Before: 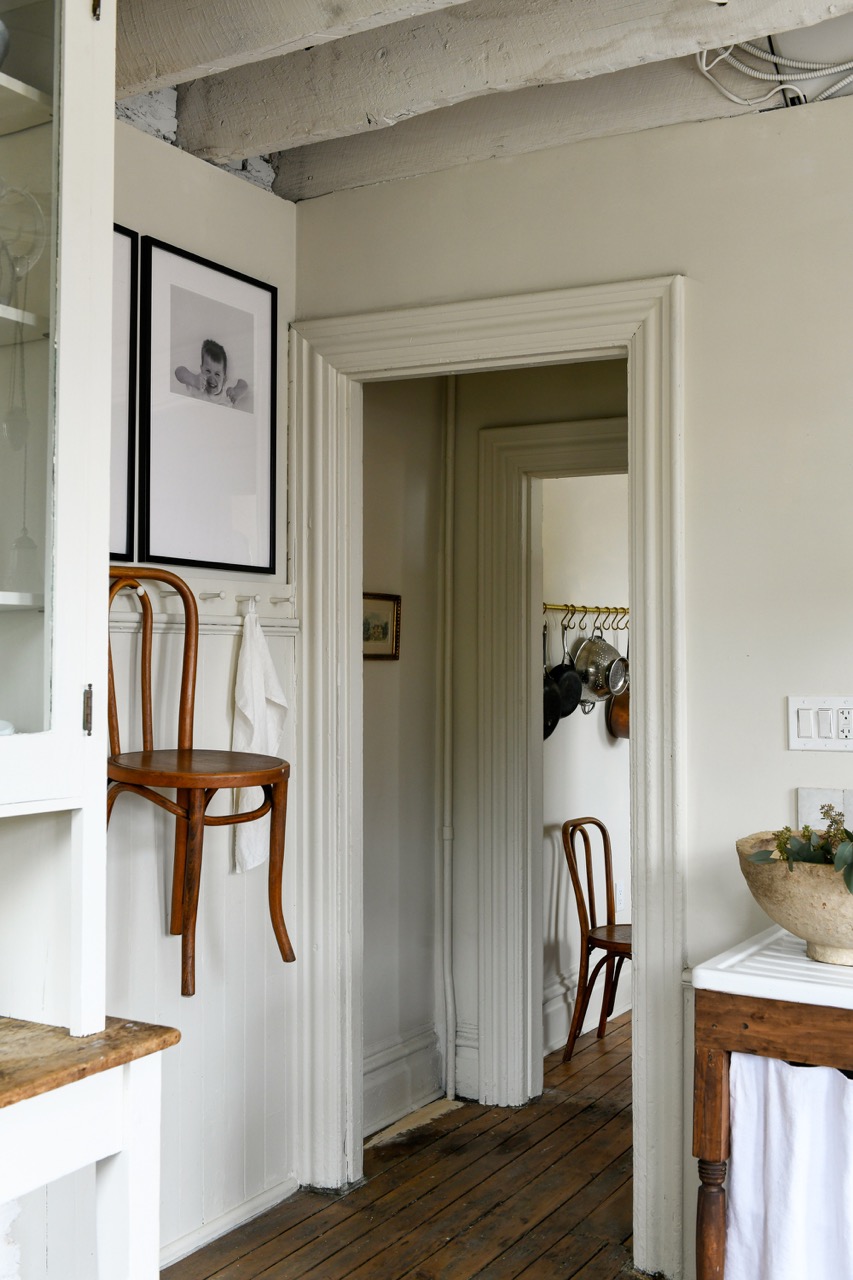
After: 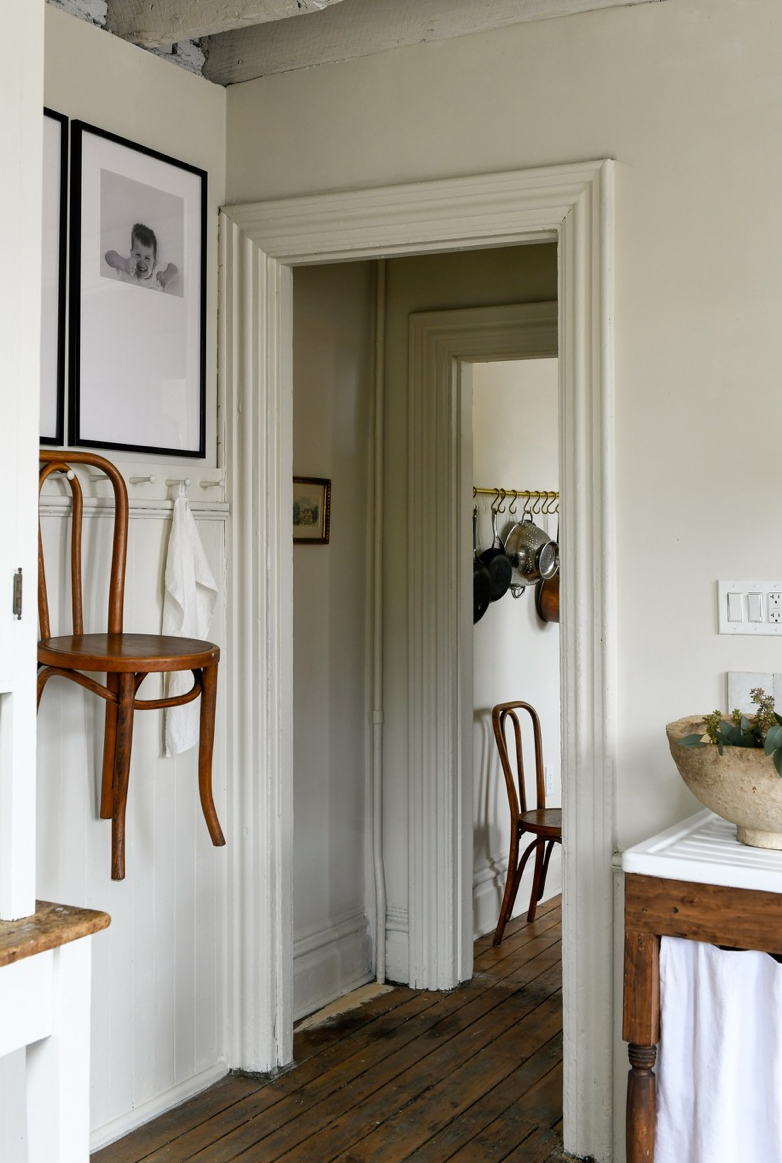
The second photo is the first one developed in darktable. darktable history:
crop and rotate: left 8.279%, top 9.106%
